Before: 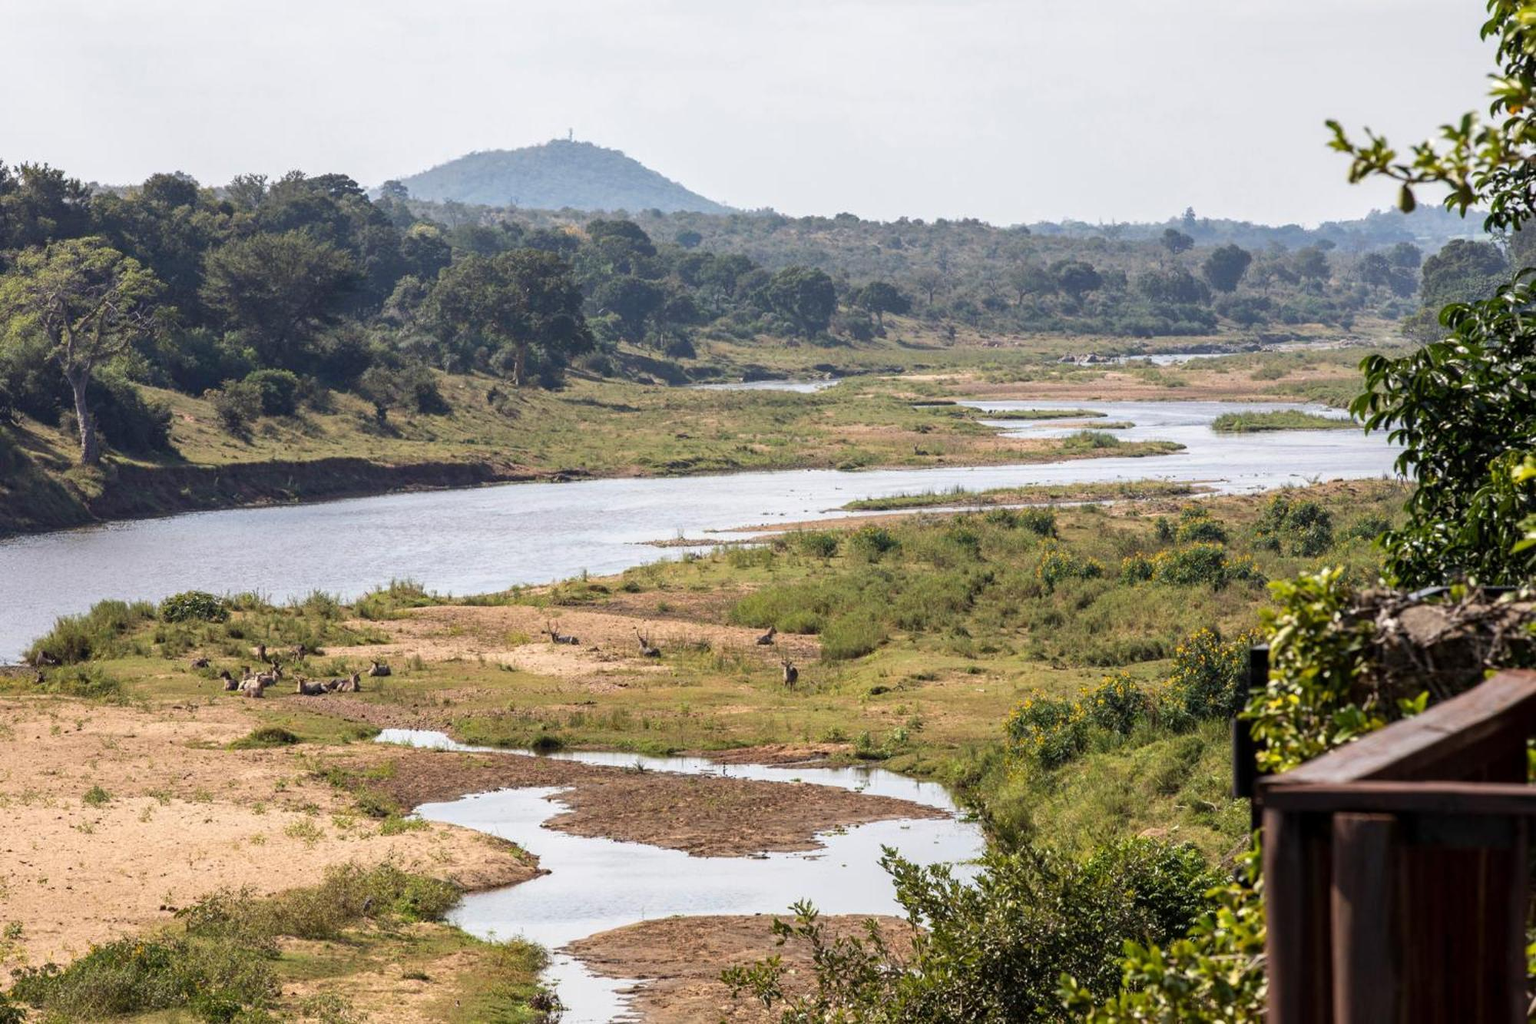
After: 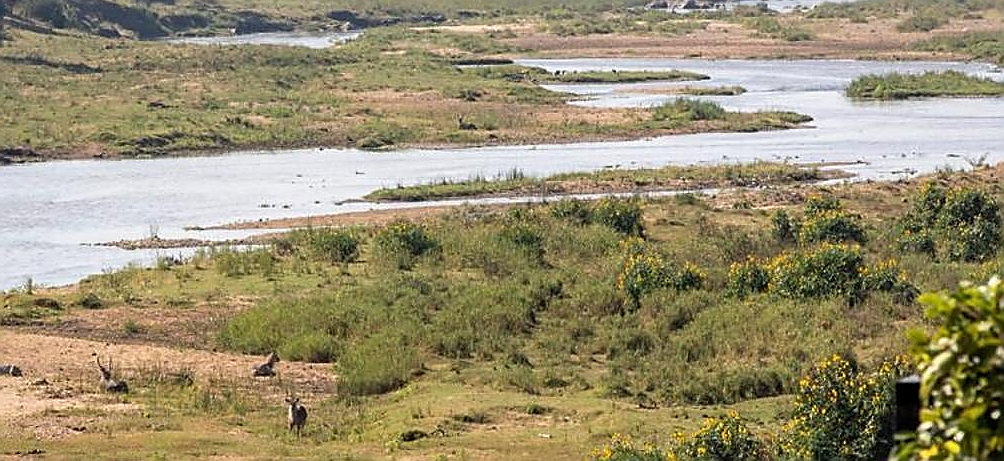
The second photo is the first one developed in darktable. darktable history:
sharpen: radius 1.4, amount 1.25, threshold 0.7
crop: left 36.607%, top 34.735%, right 13.146%, bottom 30.611%
